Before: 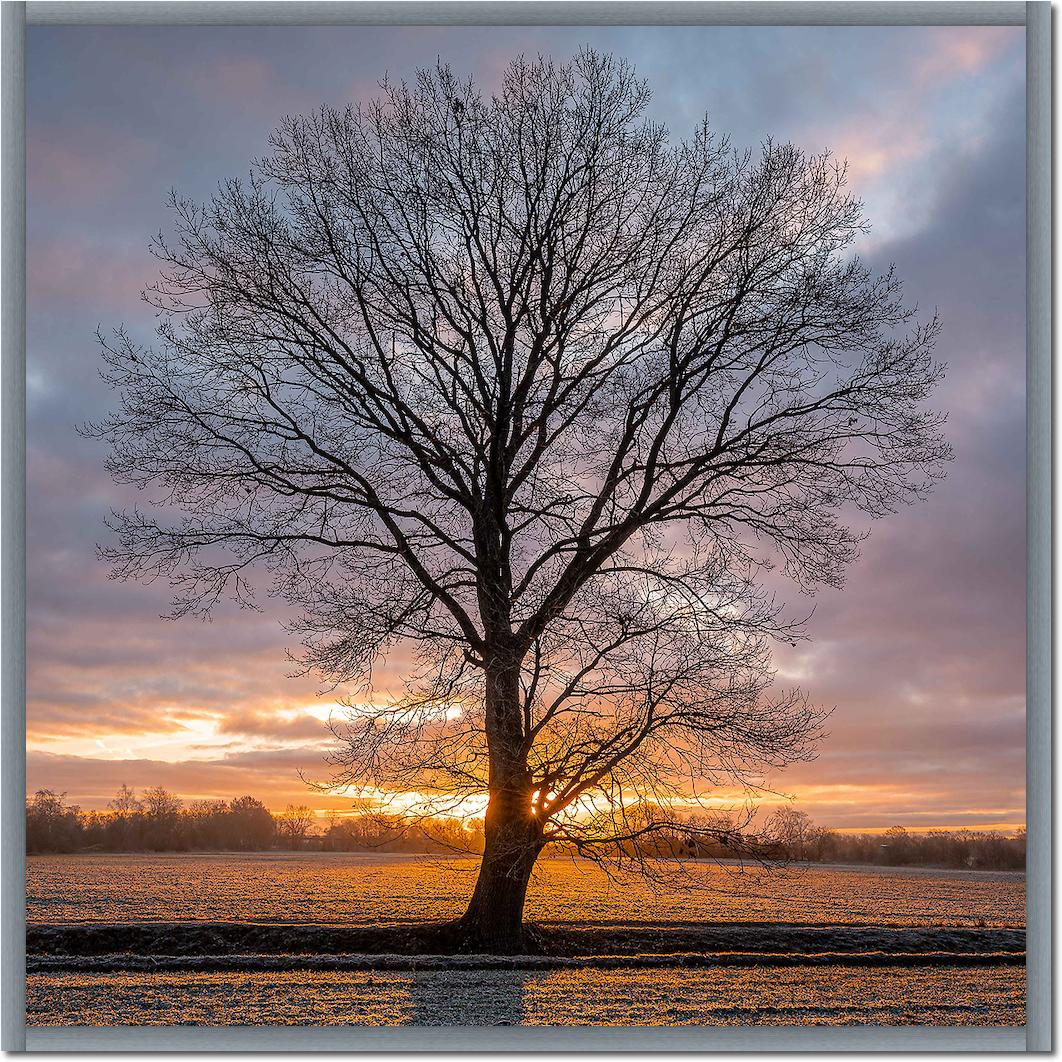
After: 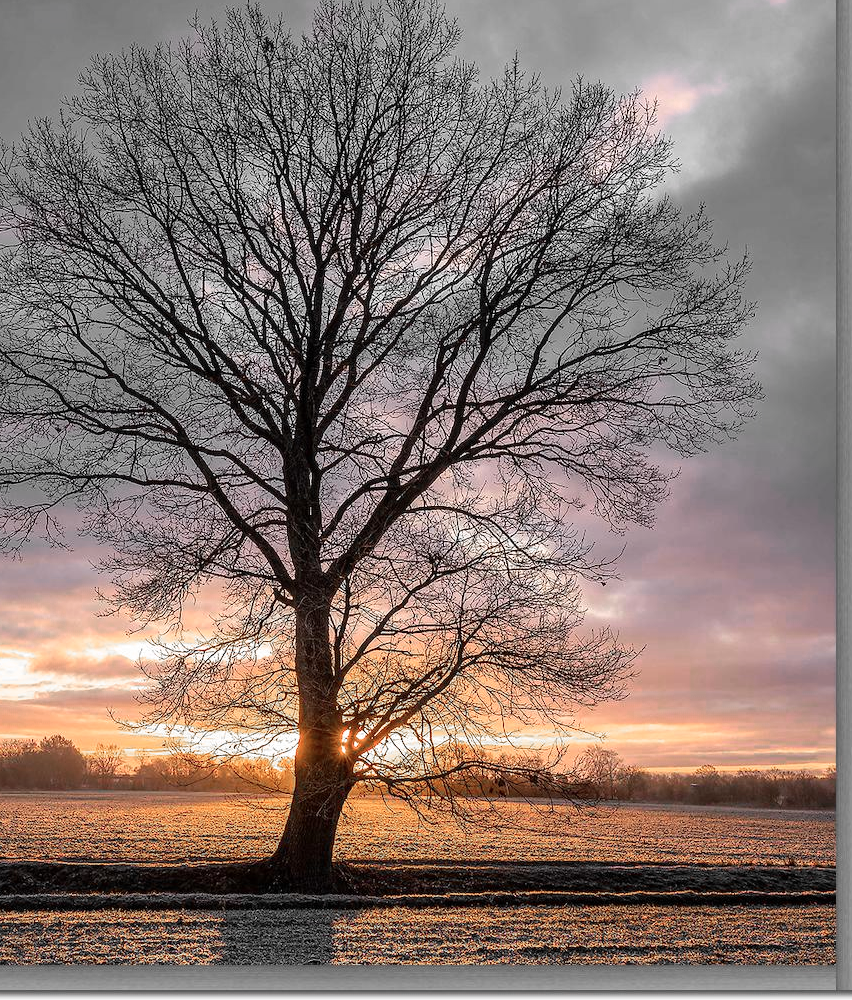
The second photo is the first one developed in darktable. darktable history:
crop and rotate: left 17.959%, top 5.771%, right 1.742%
color zones: curves: ch0 [(0, 0.65) (0.096, 0.644) (0.221, 0.539) (0.429, 0.5) (0.571, 0.5) (0.714, 0.5) (0.857, 0.5) (1, 0.65)]; ch1 [(0, 0.5) (0.143, 0.5) (0.257, -0.002) (0.429, 0.04) (0.571, -0.001) (0.714, -0.015) (0.857, 0.024) (1, 0.5)]
